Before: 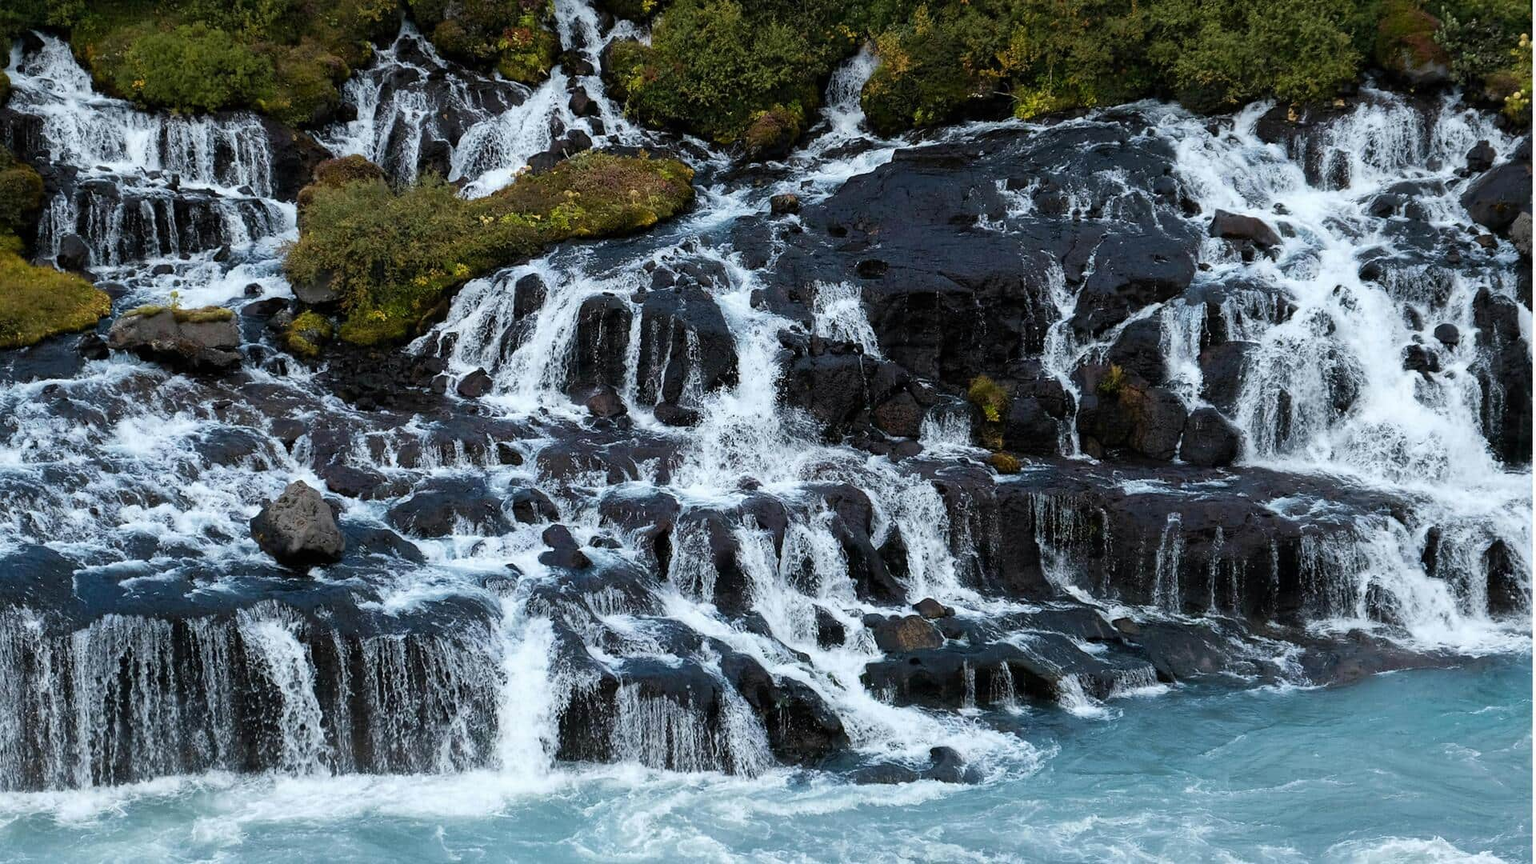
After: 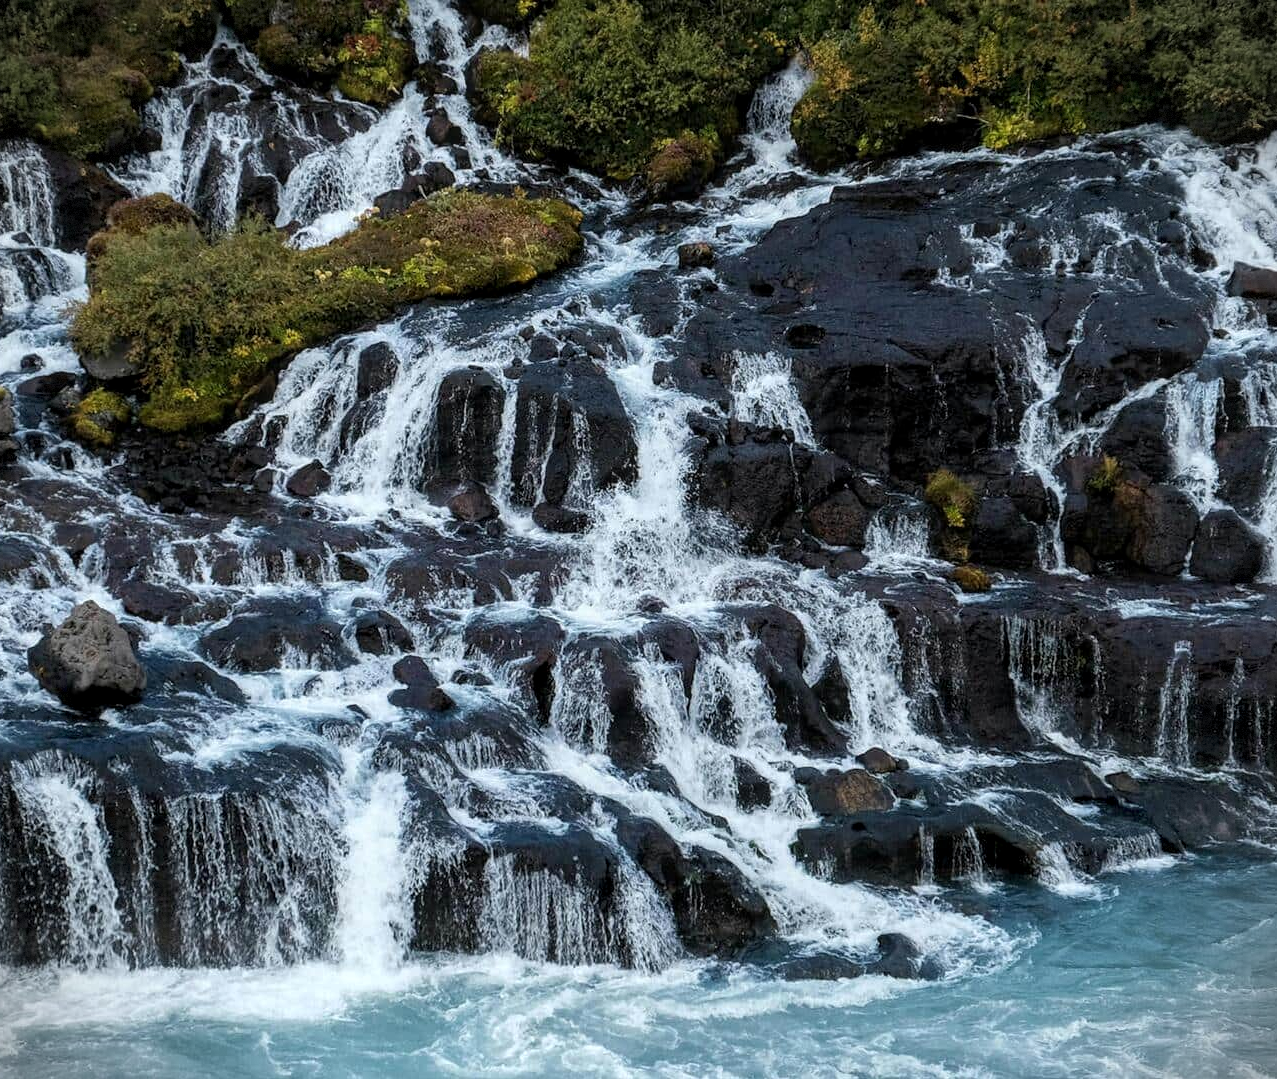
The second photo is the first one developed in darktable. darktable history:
local contrast: on, module defaults
crop and rotate: left 14.886%, right 18.575%
vignetting: fall-off start 92.23%, dithering 8-bit output
